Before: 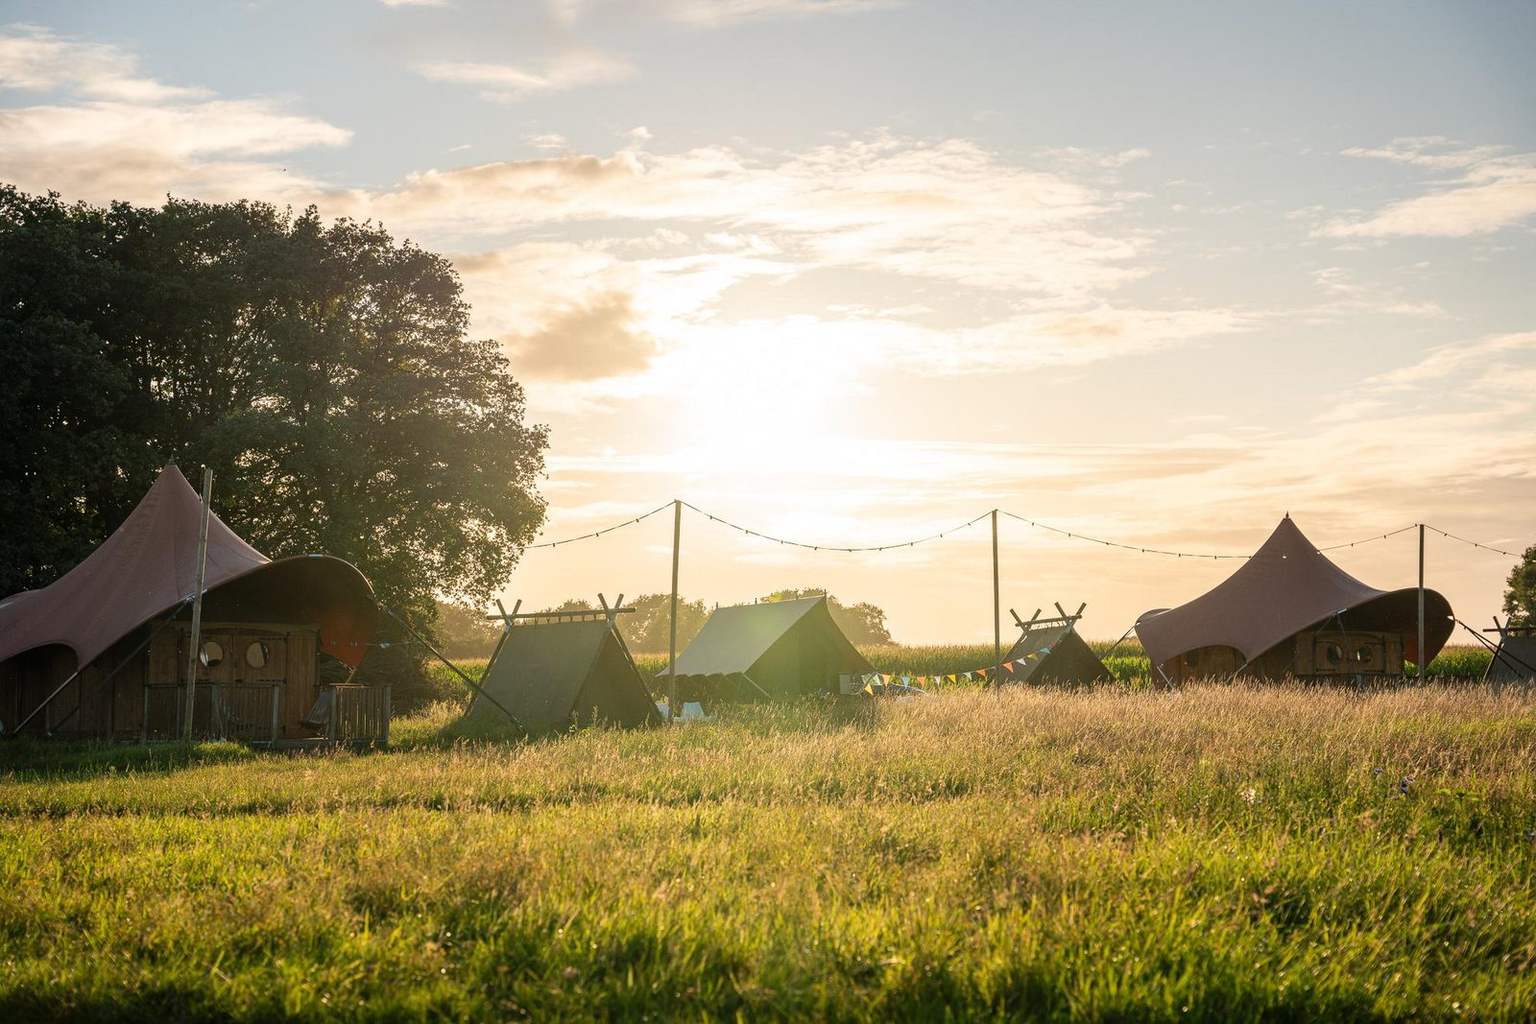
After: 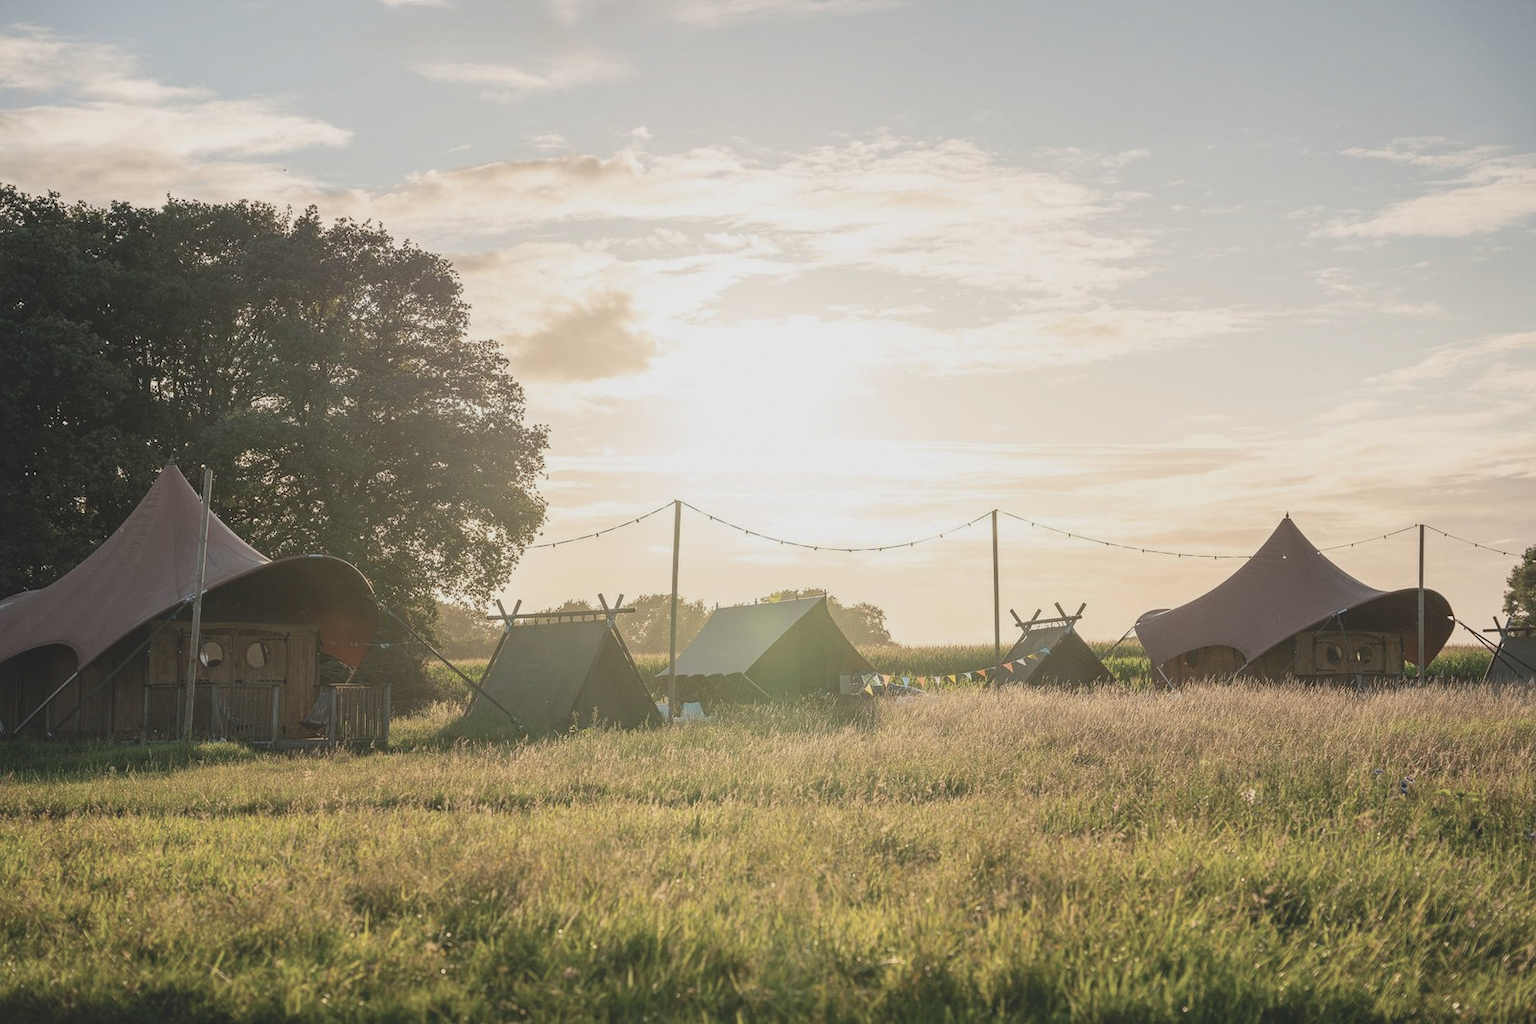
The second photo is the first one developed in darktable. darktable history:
contrast brightness saturation: contrast -0.265, saturation -0.422
exposure: exposure 0.229 EV, compensate highlight preservation false
